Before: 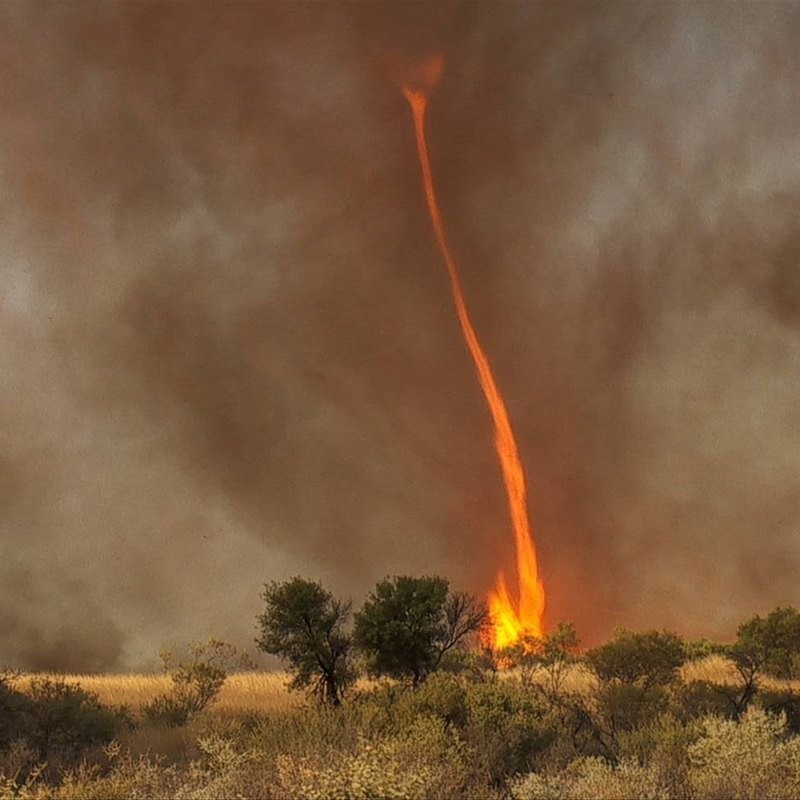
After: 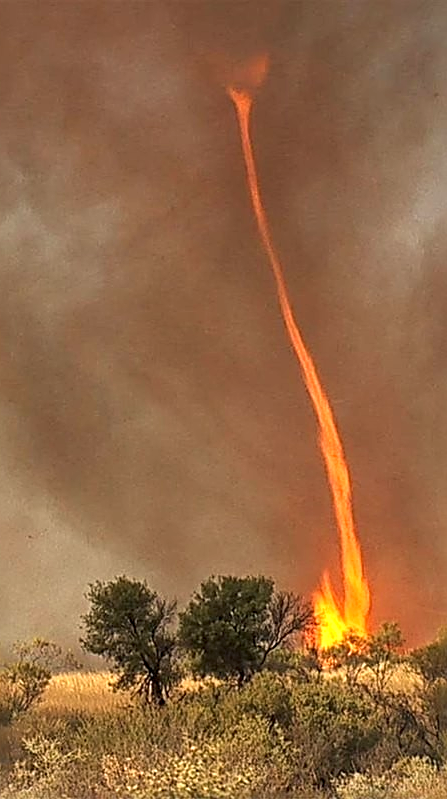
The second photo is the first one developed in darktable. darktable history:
exposure: black level correction 0, exposure 0.69 EV, compensate highlight preservation false
crop: left 21.886%, right 22.147%, bottom 0.004%
sharpen: radius 3.046, amount 0.77
shadows and highlights: radius 126.32, shadows 30.33, highlights -30.5, low approximation 0.01, soften with gaussian
